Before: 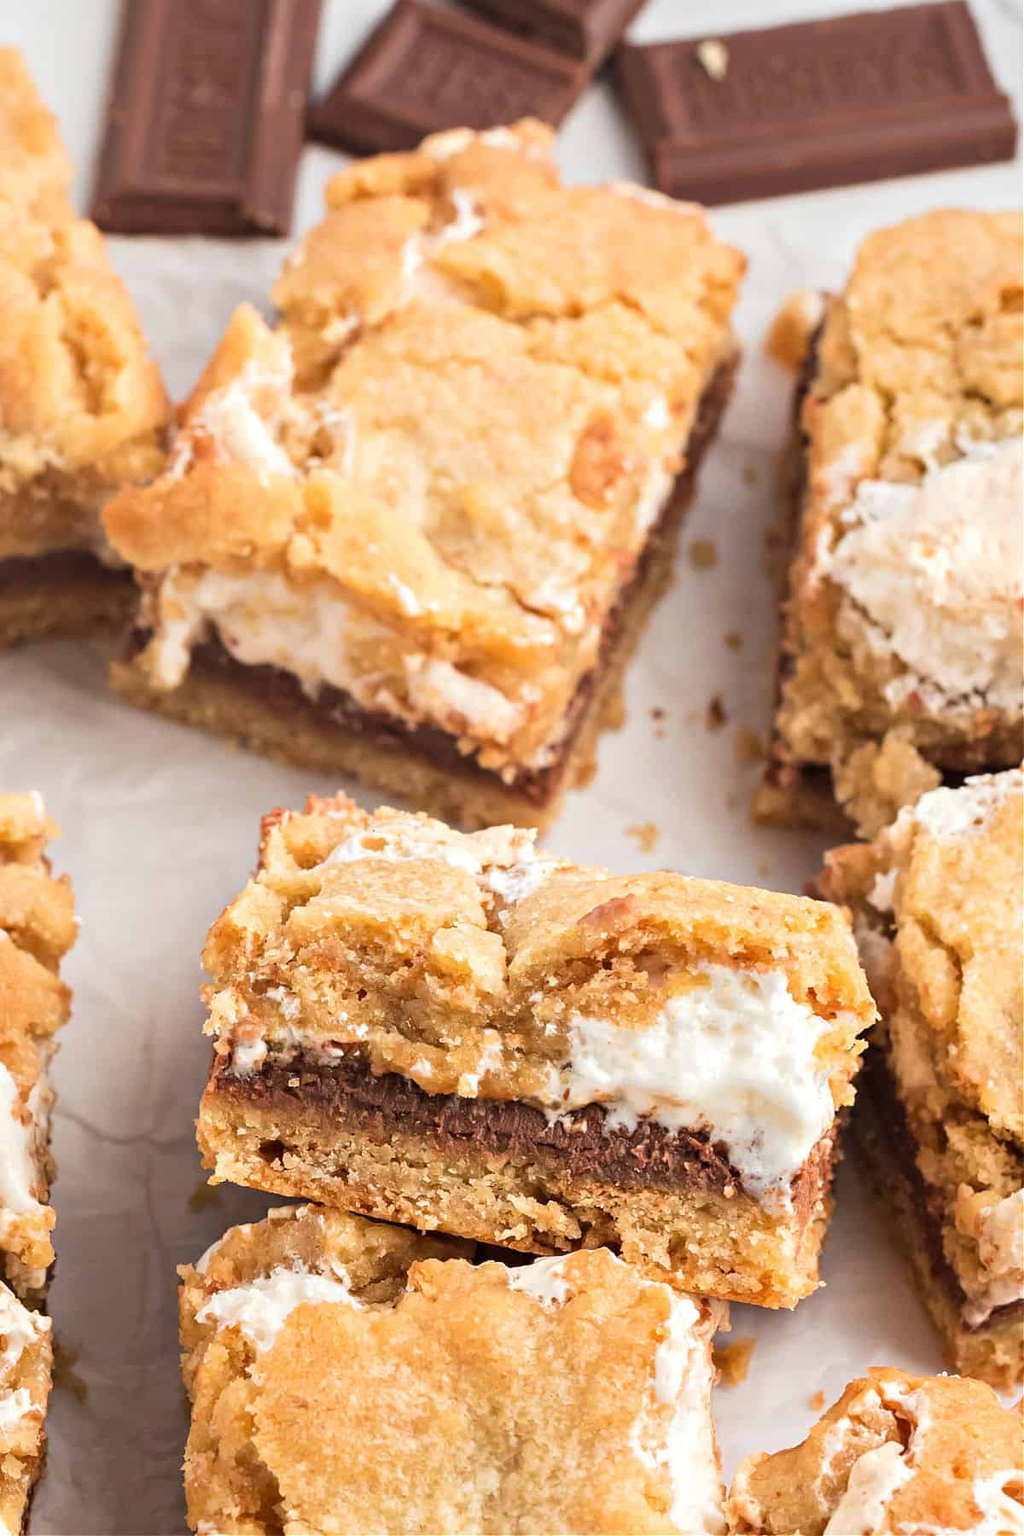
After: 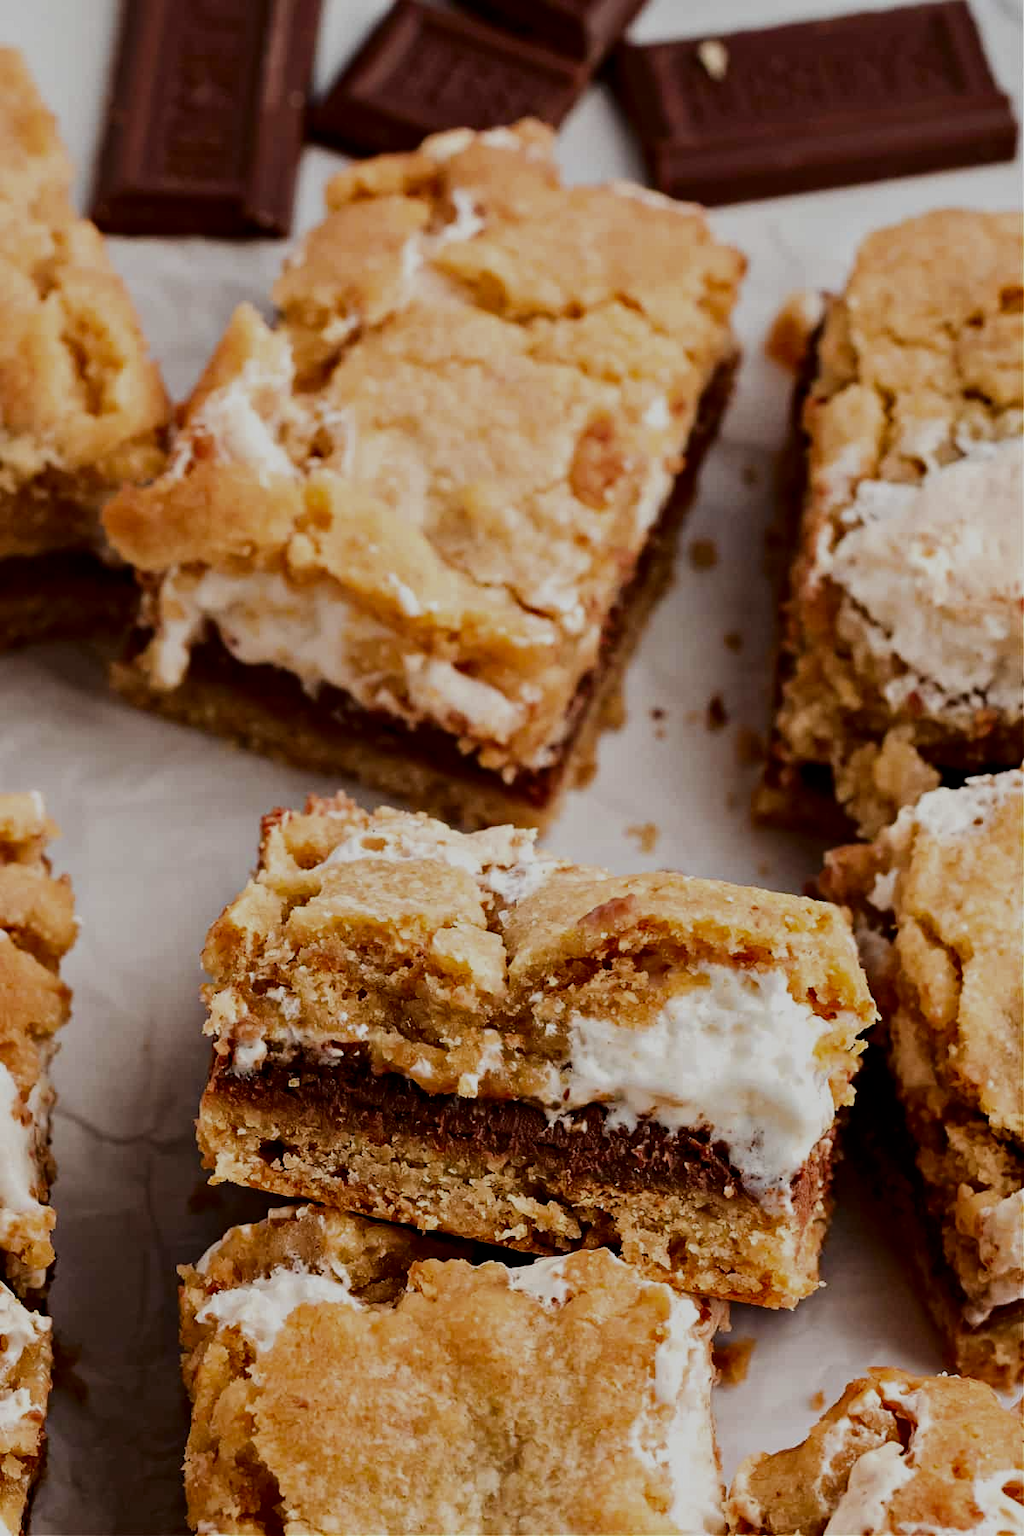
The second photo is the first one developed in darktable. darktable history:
contrast brightness saturation: brightness -0.52
filmic rgb: black relative exposure -5 EV, hardness 2.88, contrast 1.3
